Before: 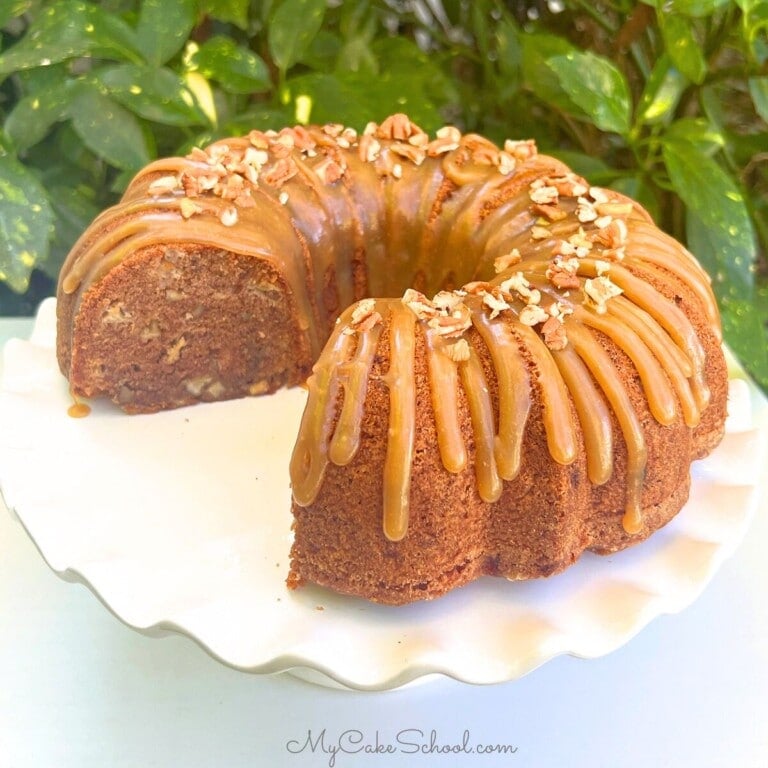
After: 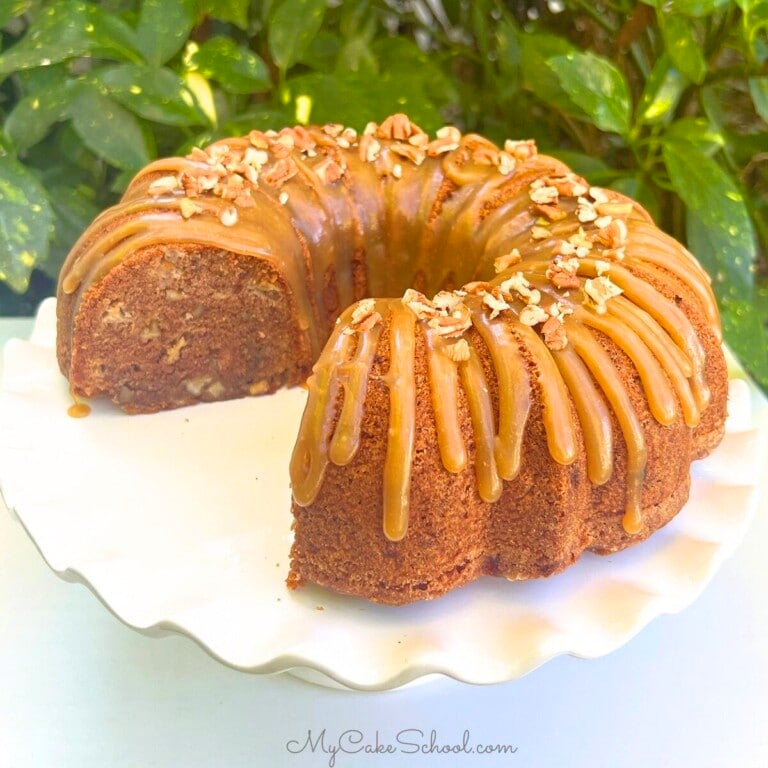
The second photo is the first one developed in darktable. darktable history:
color balance rgb: global offset › luminance 0.243%, linear chroma grading › global chroma 0.441%, perceptual saturation grading › global saturation 2.473%, global vibrance 20%
